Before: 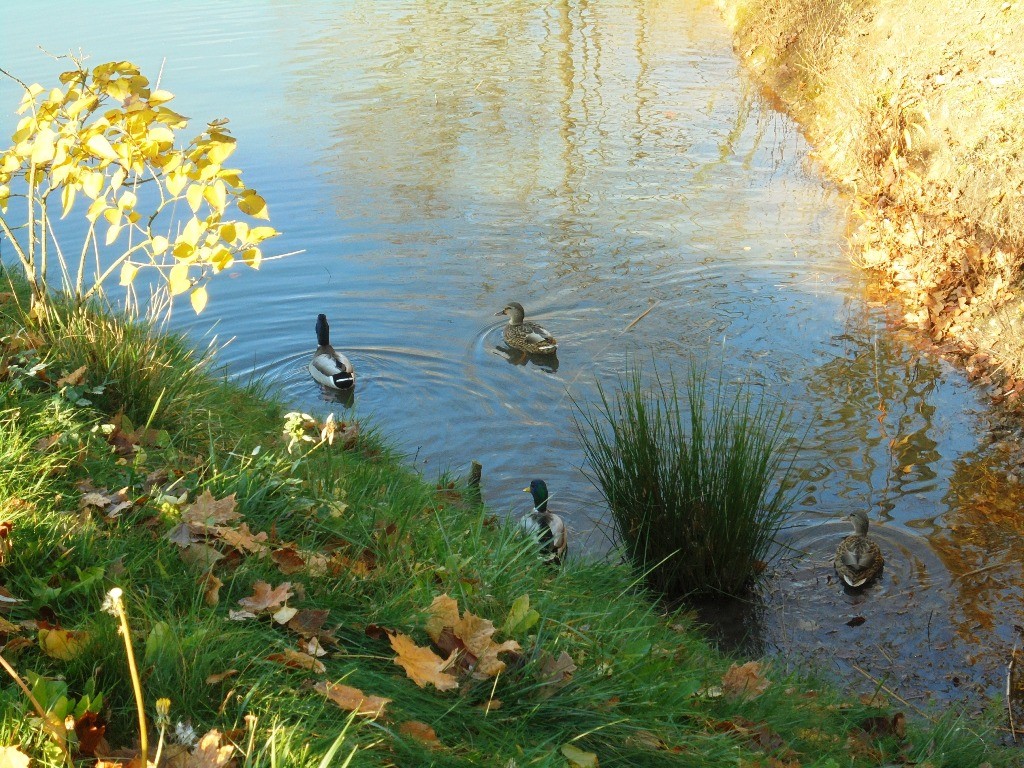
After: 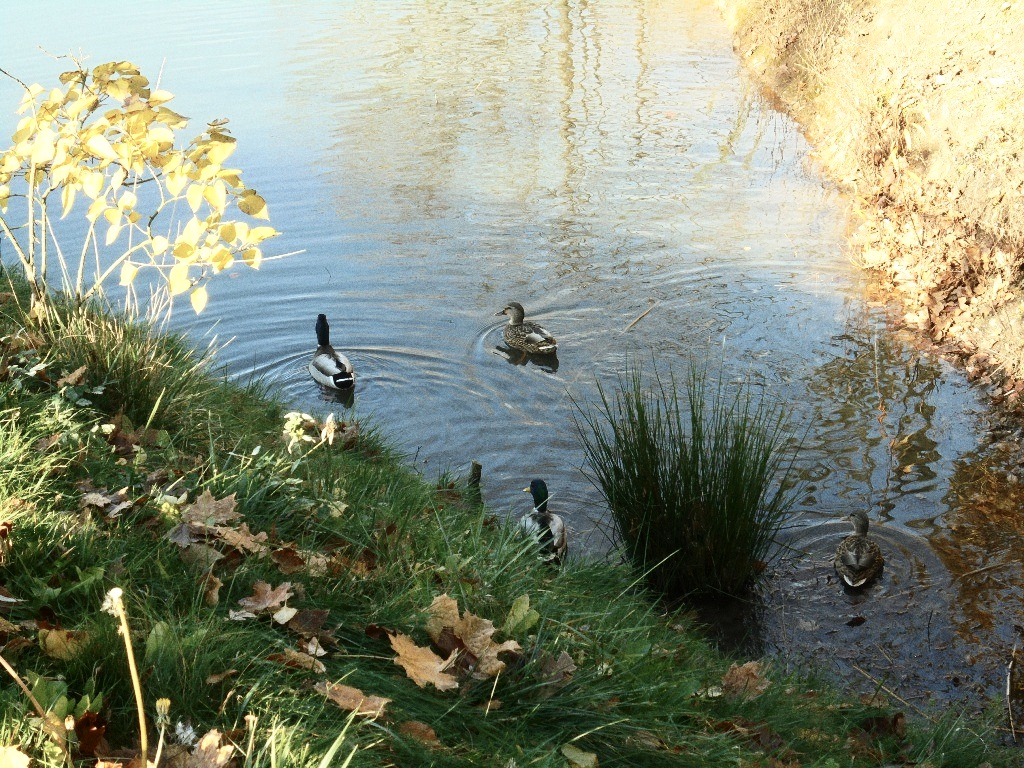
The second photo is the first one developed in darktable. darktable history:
grain: coarseness 0.09 ISO
contrast brightness saturation: contrast 0.25, saturation -0.31
